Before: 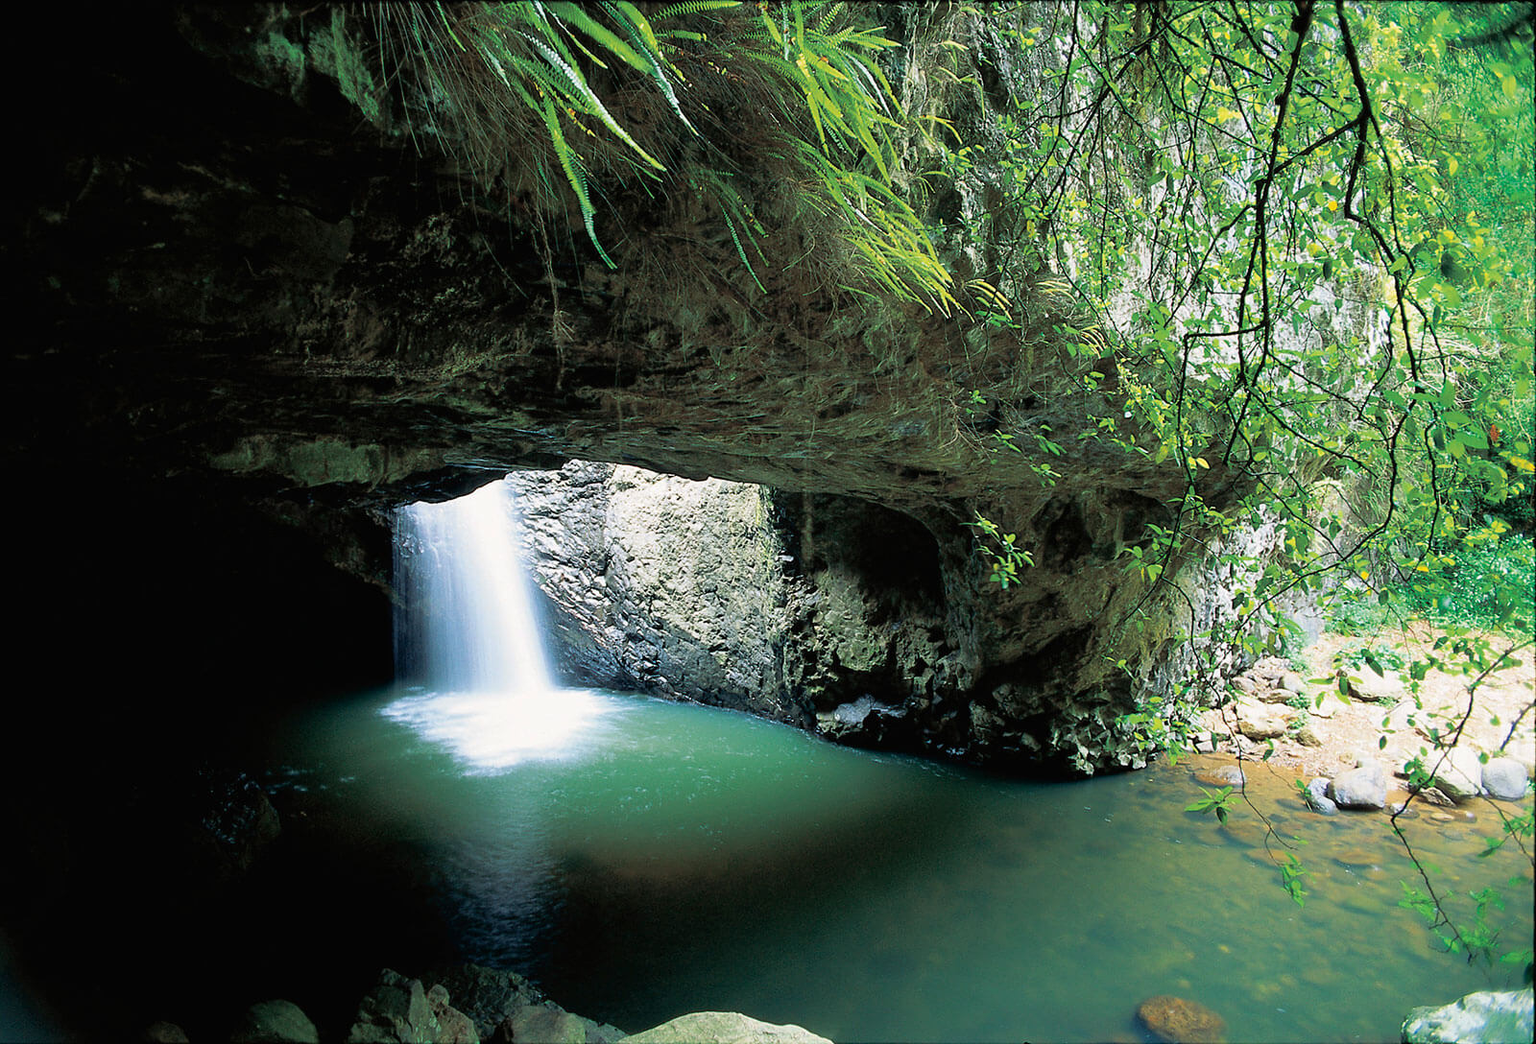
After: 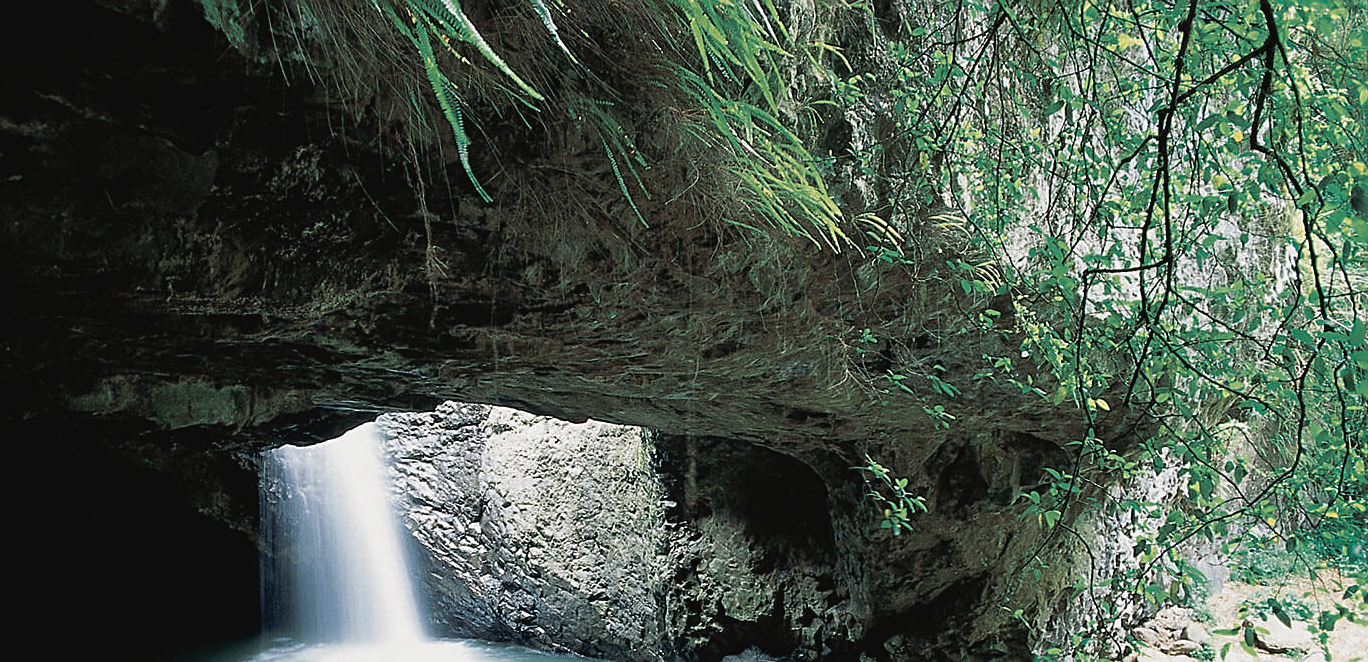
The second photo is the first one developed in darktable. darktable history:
sharpen: amount 0.573
contrast brightness saturation: contrast -0.067, brightness -0.033, saturation -0.108
crop and rotate: left 9.394%, top 7.251%, right 5.055%, bottom 31.827%
color zones: curves: ch0 [(0, 0.5) (0.125, 0.4) (0.25, 0.5) (0.375, 0.4) (0.5, 0.4) (0.625, 0.35) (0.75, 0.35) (0.875, 0.5)]; ch1 [(0, 0.35) (0.125, 0.45) (0.25, 0.35) (0.375, 0.35) (0.5, 0.35) (0.625, 0.35) (0.75, 0.45) (0.875, 0.35)]; ch2 [(0, 0.6) (0.125, 0.5) (0.25, 0.5) (0.375, 0.6) (0.5, 0.6) (0.625, 0.5) (0.75, 0.5) (0.875, 0.5)]
